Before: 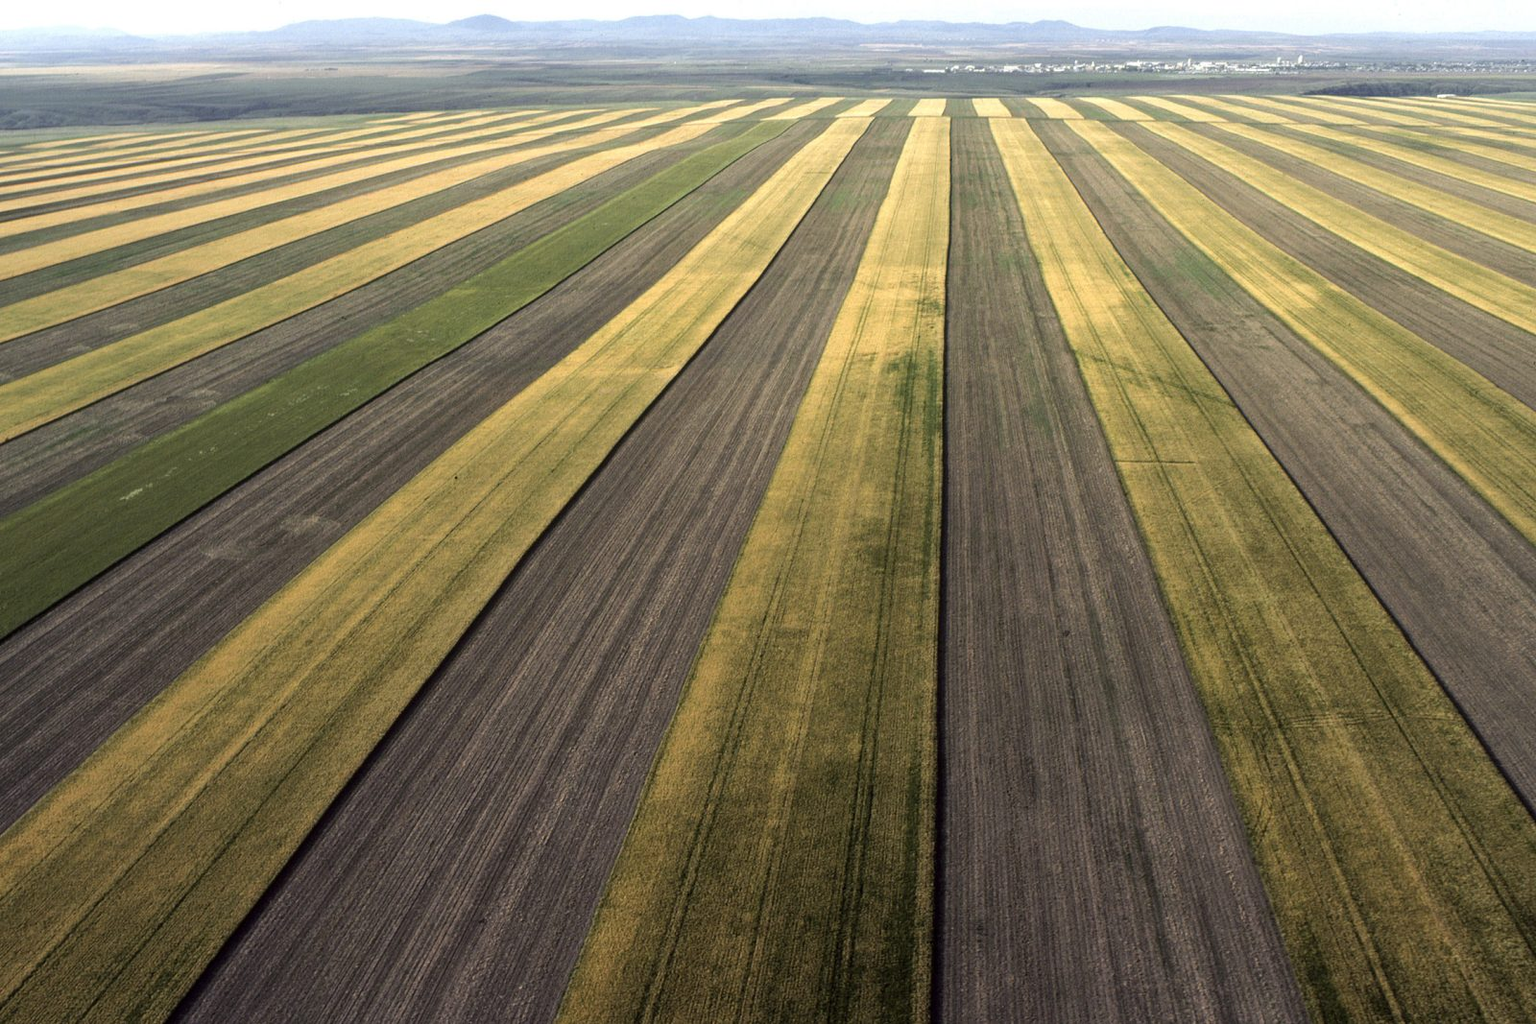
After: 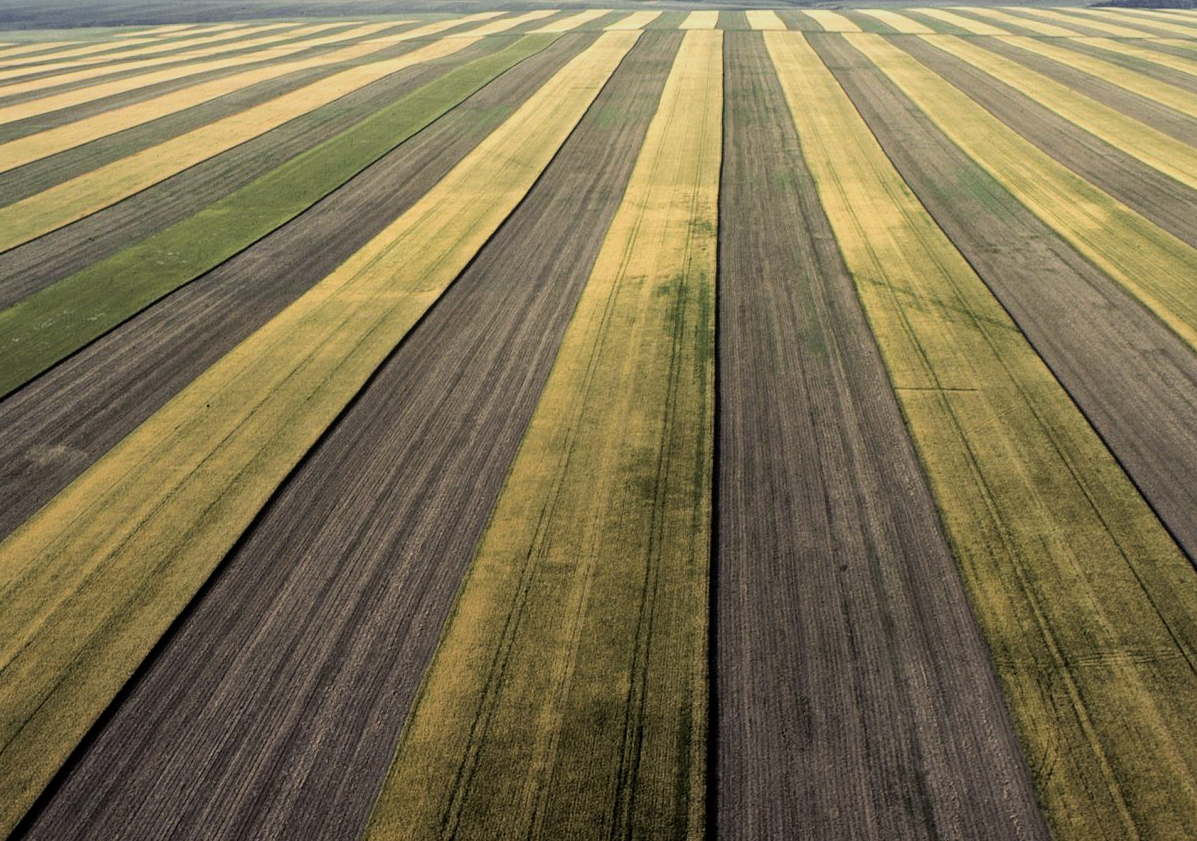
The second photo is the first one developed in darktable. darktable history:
crop: left 16.724%, top 8.641%, right 8.422%, bottom 12.462%
filmic rgb: middle gray luminance 9.03%, black relative exposure -10.64 EV, white relative exposure 3.43 EV, threshold 5.96 EV, target black luminance 0%, hardness 5.94, latitude 59.51%, contrast 1.088, highlights saturation mix 4.14%, shadows ↔ highlights balance 29.53%, enable highlight reconstruction true
